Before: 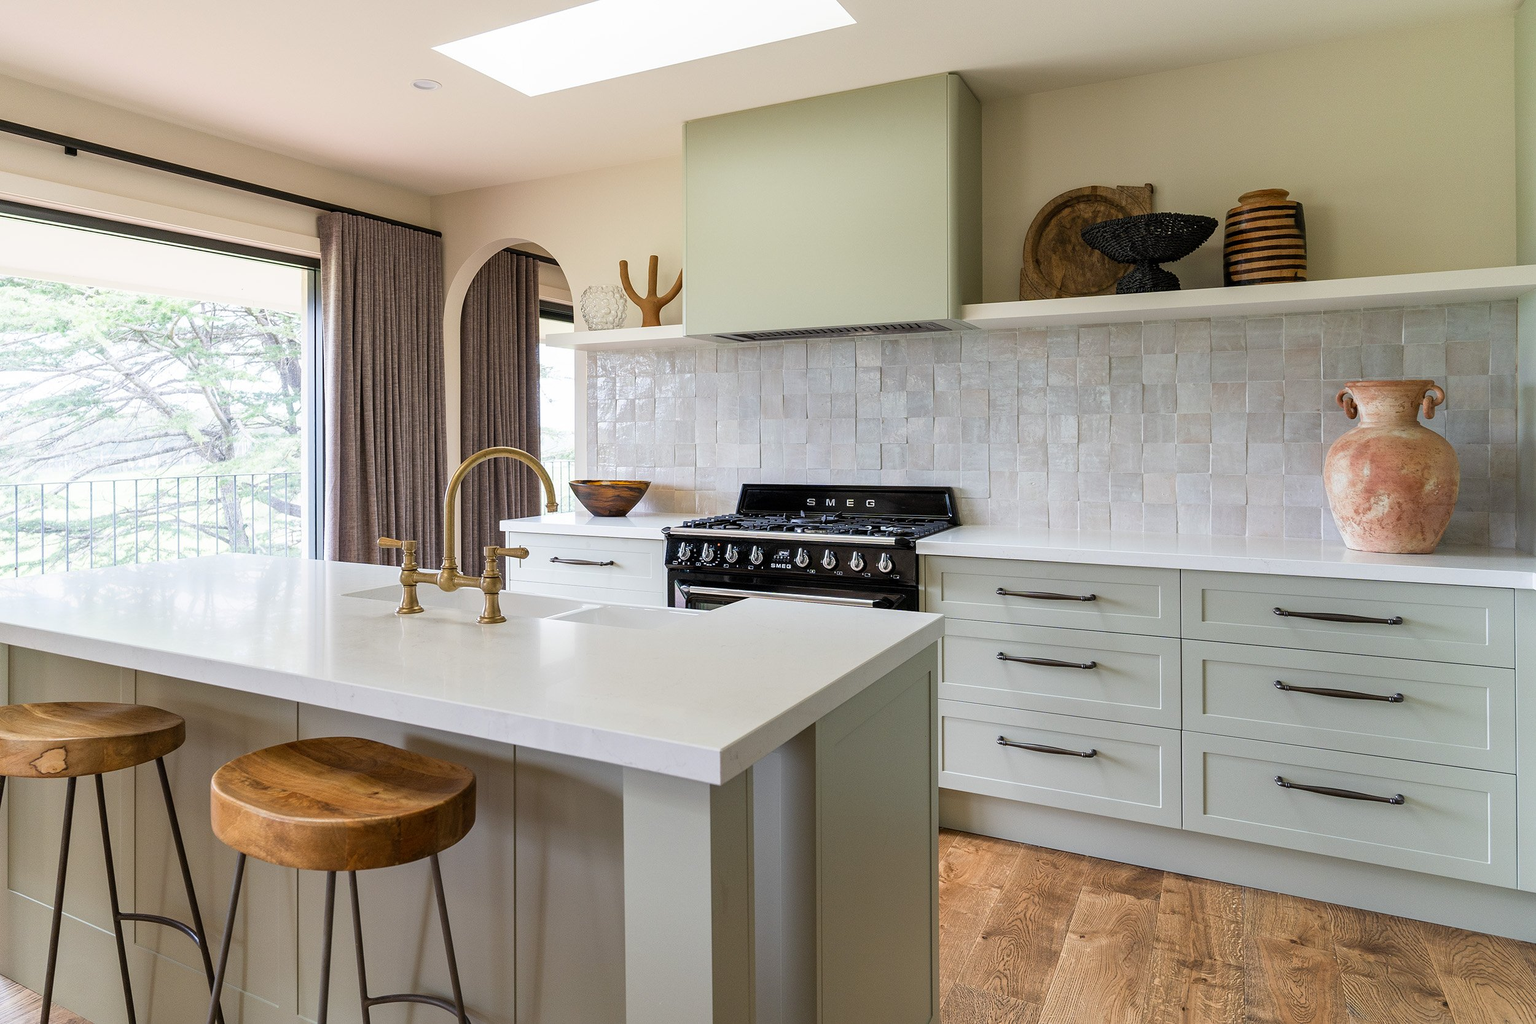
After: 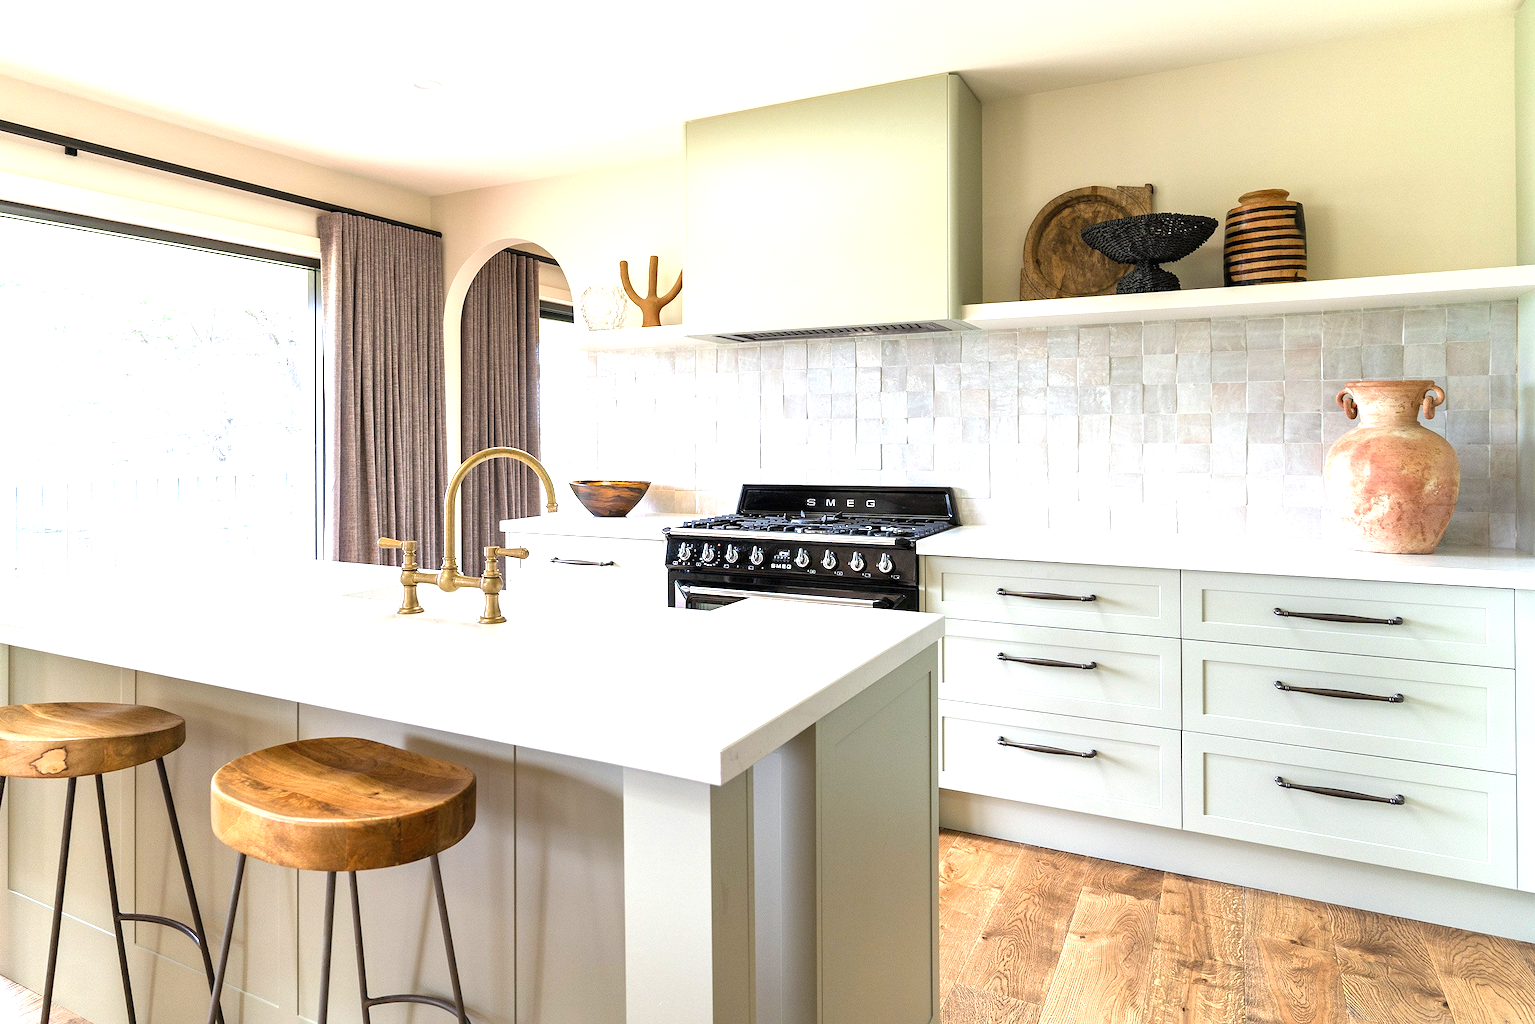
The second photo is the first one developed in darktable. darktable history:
color calibration: illuminant same as pipeline (D50), x 0.346, y 0.359, temperature 5002.42 K
exposure: black level correction 0, exposure 1.173 EV, compensate exposure bias true, compensate highlight preservation false
